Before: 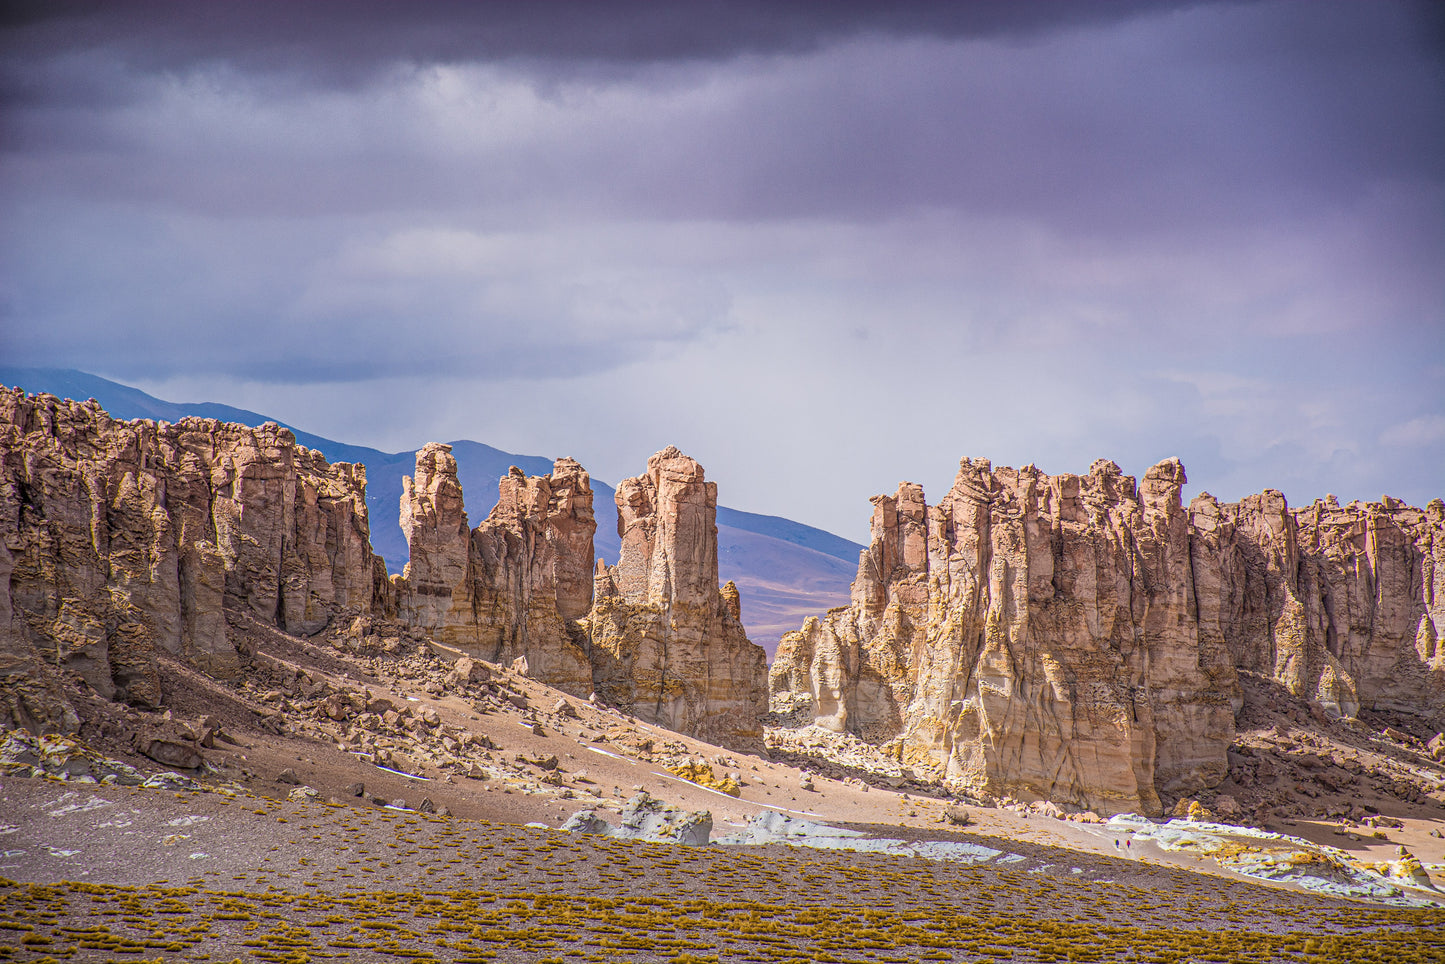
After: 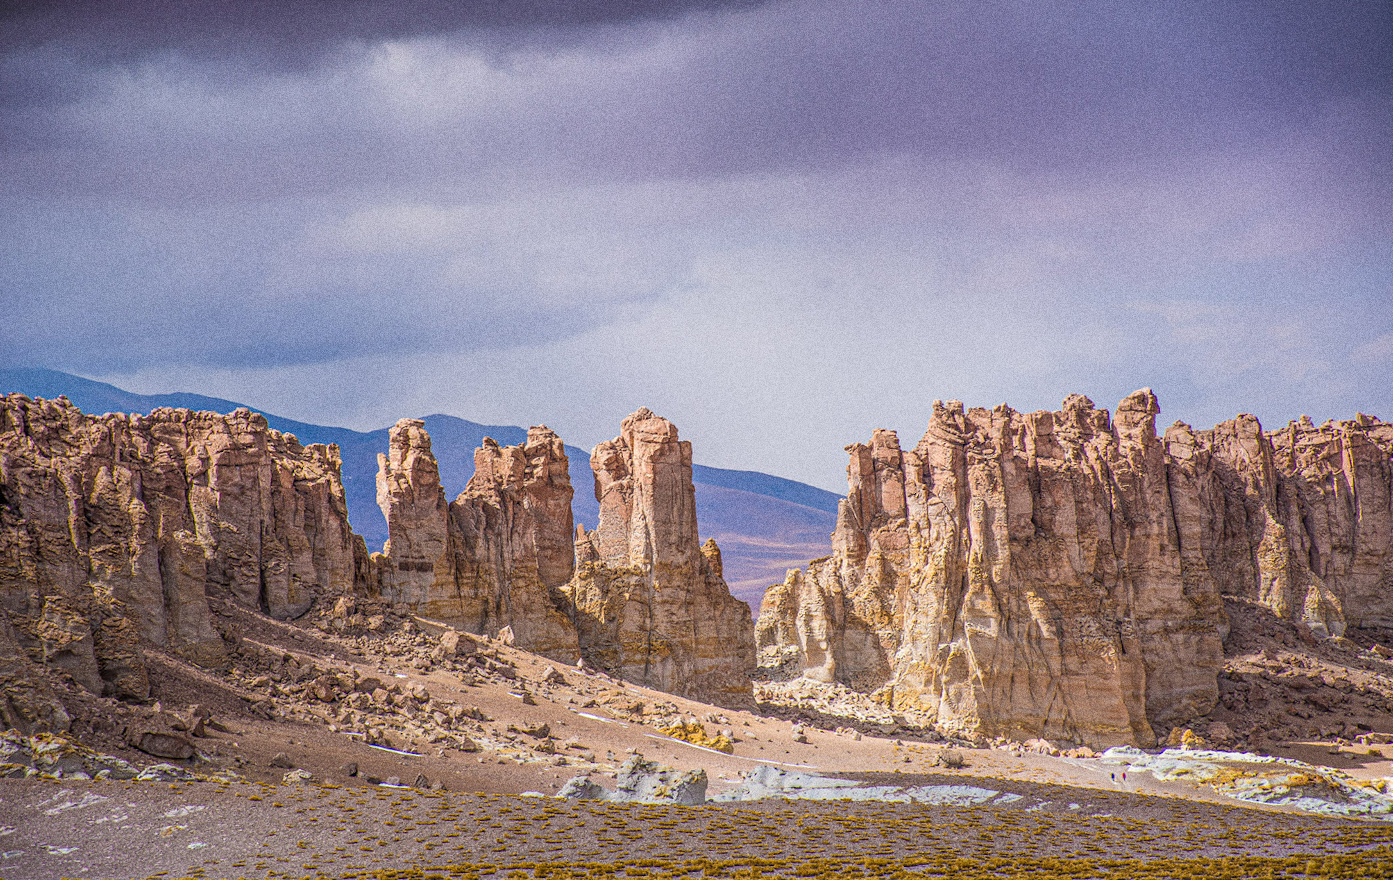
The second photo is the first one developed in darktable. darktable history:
shadows and highlights: radius 331.84, shadows 53.55, highlights -100, compress 94.63%, highlights color adjustment 73.23%, soften with gaussian
grain: coarseness 0.09 ISO, strength 40%
rotate and perspective: rotation -3.52°, crop left 0.036, crop right 0.964, crop top 0.081, crop bottom 0.919
